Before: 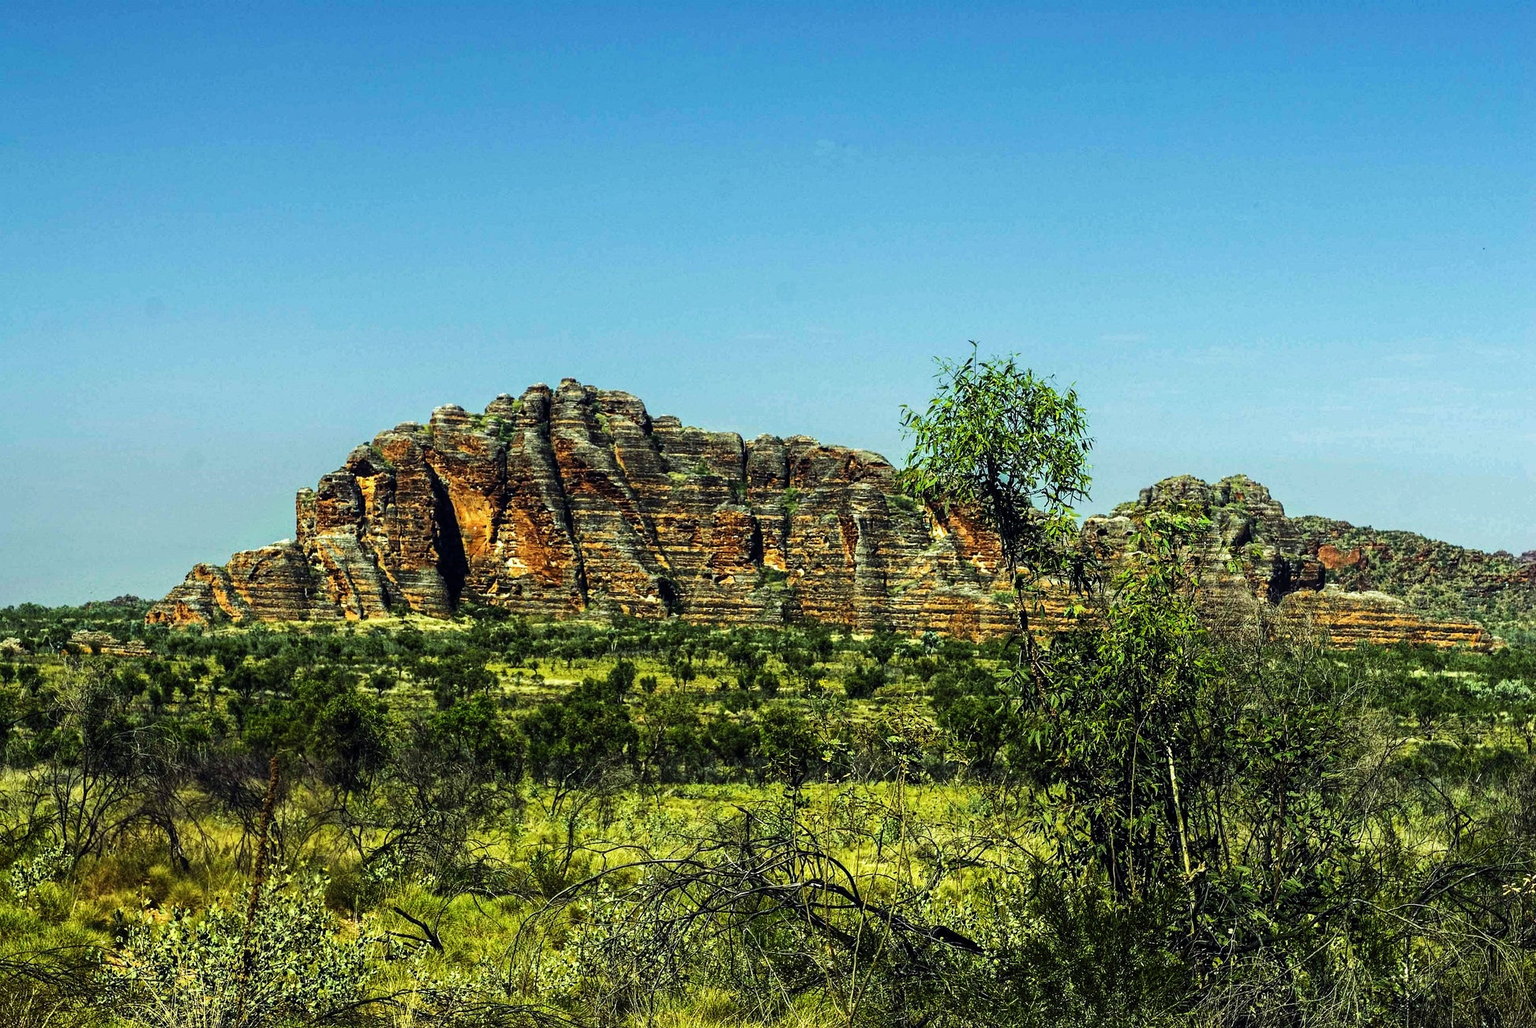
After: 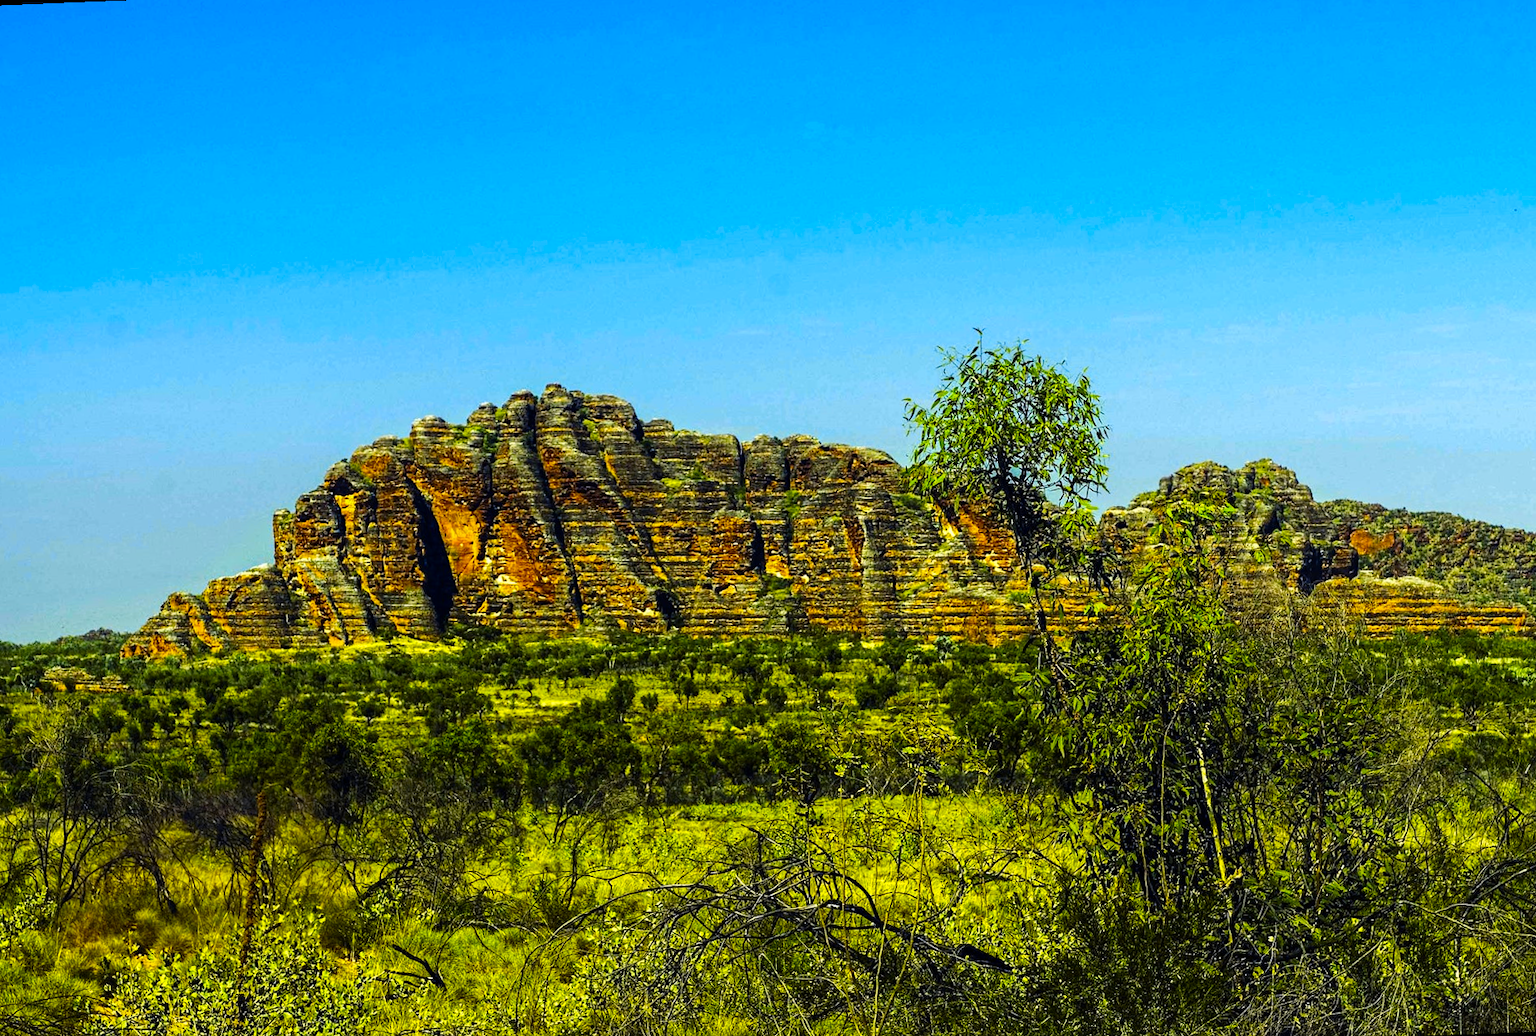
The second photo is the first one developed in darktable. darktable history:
rotate and perspective: rotation -2.12°, lens shift (vertical) 0.009, lens shift (horizontal) -0.008, automatic cropping original format, crop left 0.036, crop right 0.964, crop top 0.05, crop bottom 0.959
color contrast: green-magenta contrast 1.12, blue-yellow contrast 1.95, unbound 0
